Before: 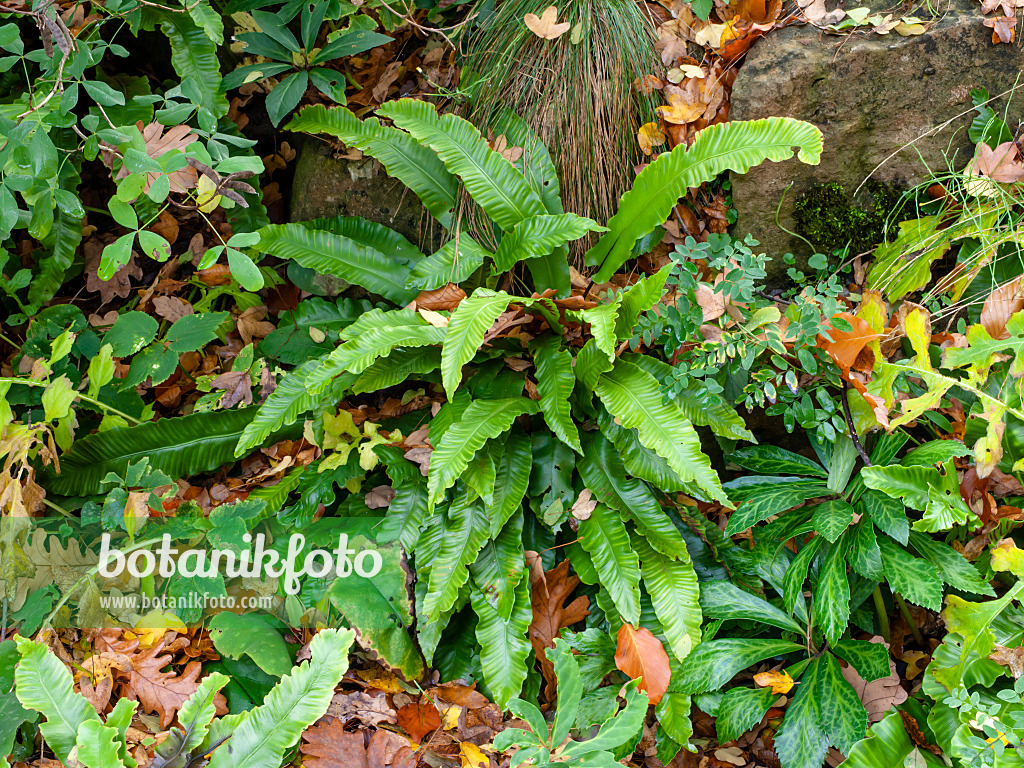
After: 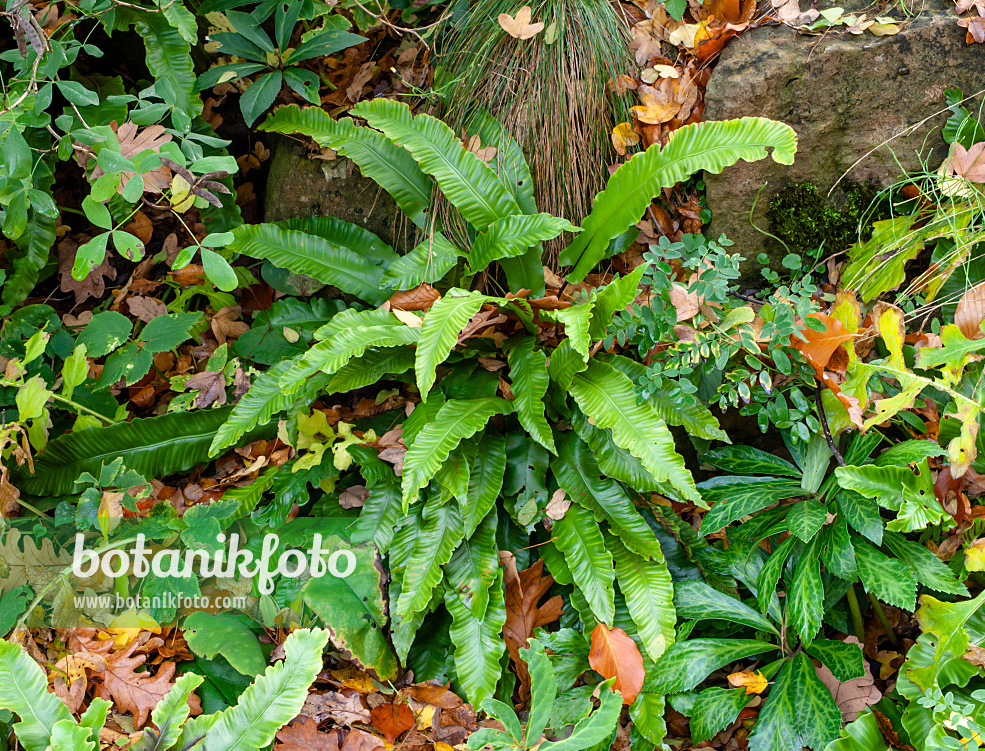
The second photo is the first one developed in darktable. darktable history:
crop and rotate: left 2.619%, right 1.108%, bottom 2.146%
